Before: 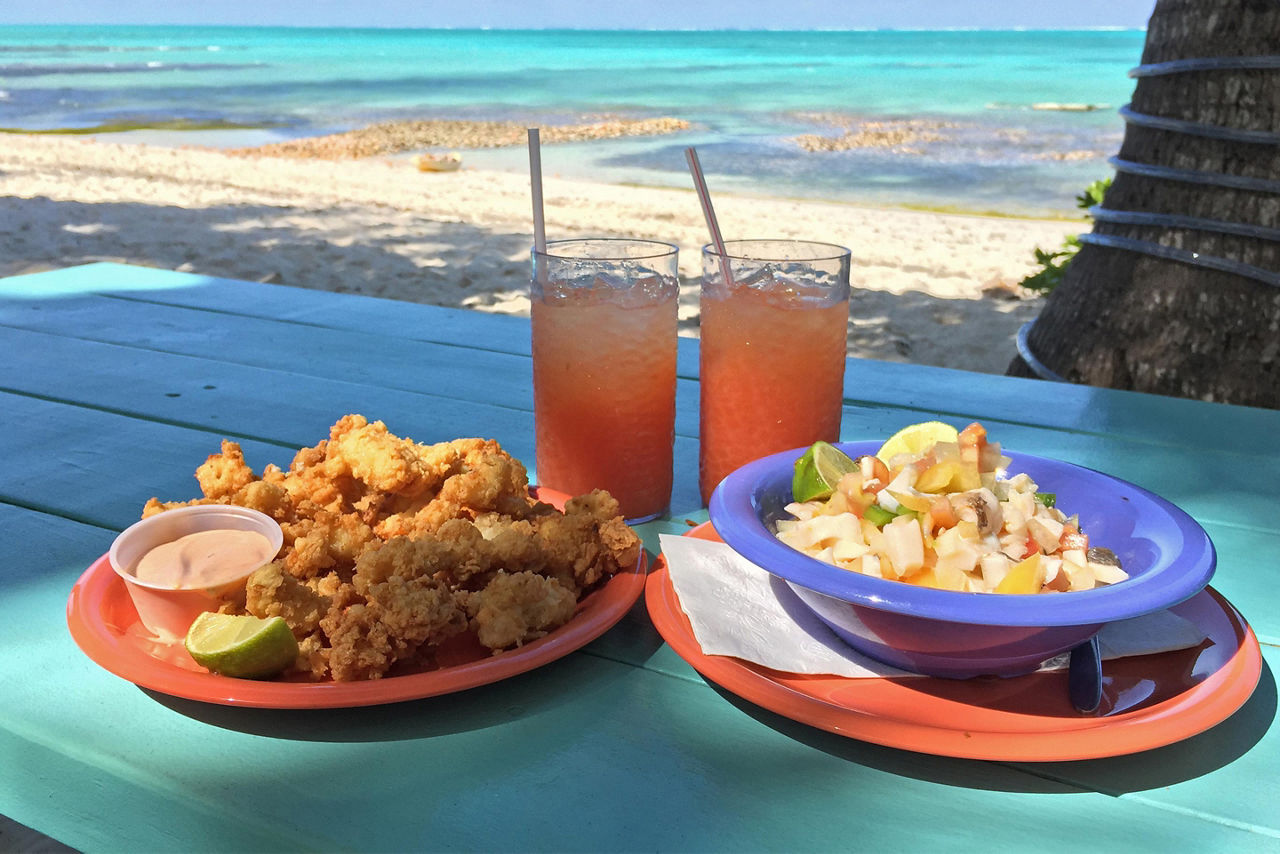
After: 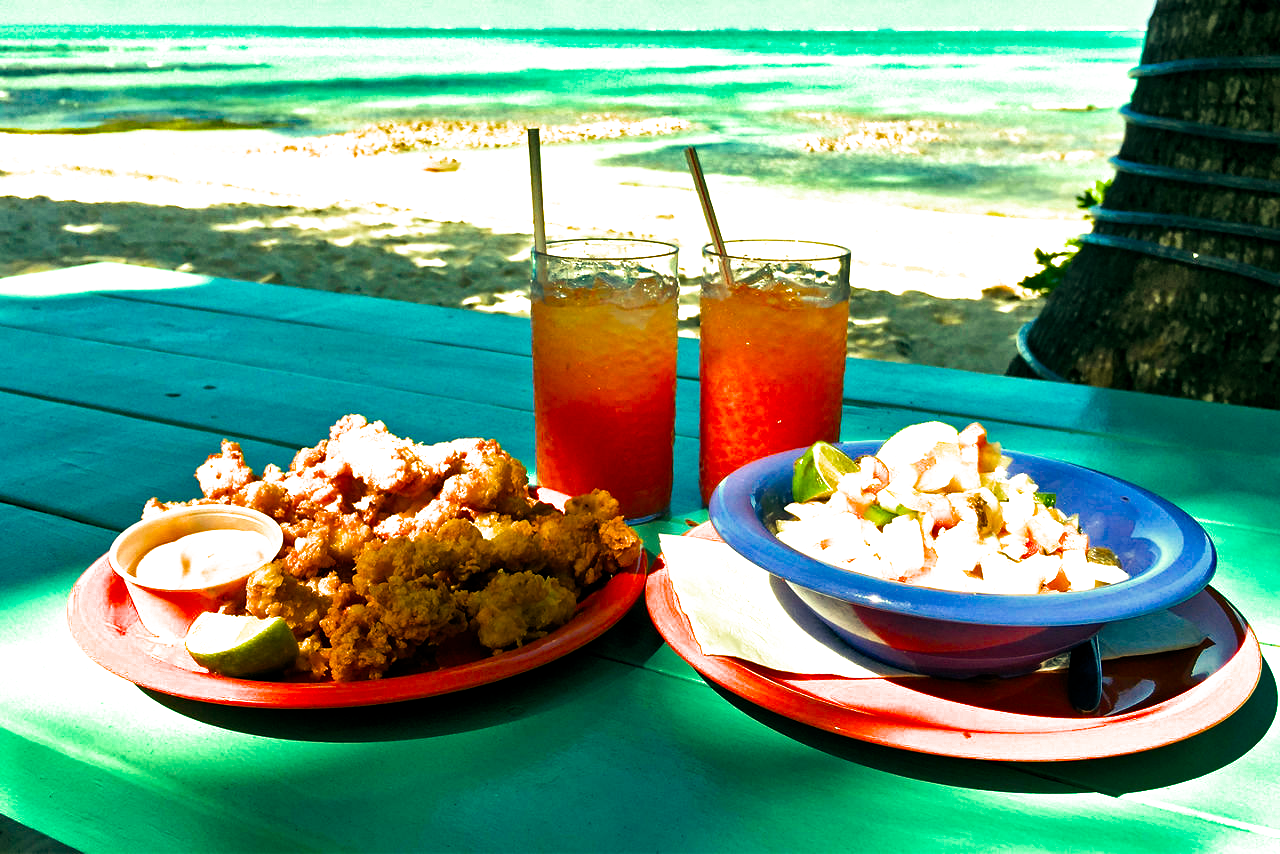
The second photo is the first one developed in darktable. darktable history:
white balance: red 1.138, green 0.996, blue 0.812
filmic rgb: black relative exposure -12 EV, white relative exposure 2.8 EV, threshold 3 EV, target black luminance 0%, hardness 8.06, latitude 70.41%, contrast 1.14, highlights saturation mix 10%, shadows ↔ highlights balance -0.388%, color science v4 (2020), iterations of high-quality reconstruction 10, contrast in shadows soft, contrast in highlights soft, enable highlight reconstruction true
shadows and highlights: shadows 5, soften with gaussian
color balance rgb: shadows lift › luminance -7.7%, shadows lift › chroma 2.13%, shadows lift › hue 165.27°, power › luminance -7.77%, power › chroma 1.1%, power › hue 215.88°, highlights gain › luminance 15.15%, highlights gain › chroma 7%, highlights gain › hue 125.57°, global offset › luminance -0.33%, global offset › chroma 0.11%, global offset › hue 165.27°, perceptual saturation grading › global saturation 24.42%, perceptual saturation grading › highlights -24.42%, perceptual saturation grading › mid-tones 24.42%, perceptual saturation grading › shadows 40%, perceptual brilliance grading › global brilliance -5%, perceptual brilliance grading › highlights 24.42%, perceptual brilliance grading › mid-tones 7%, perceptual brilliance grading › shadows -5%
